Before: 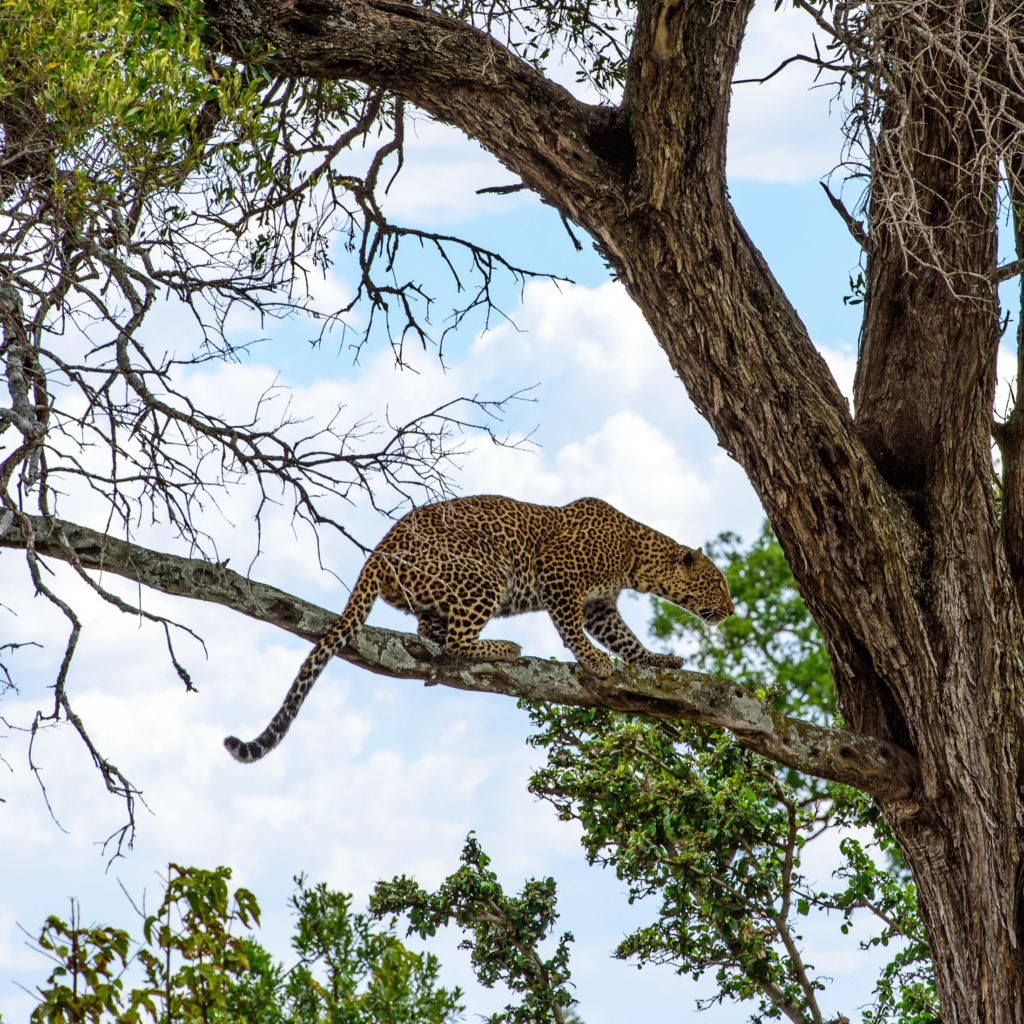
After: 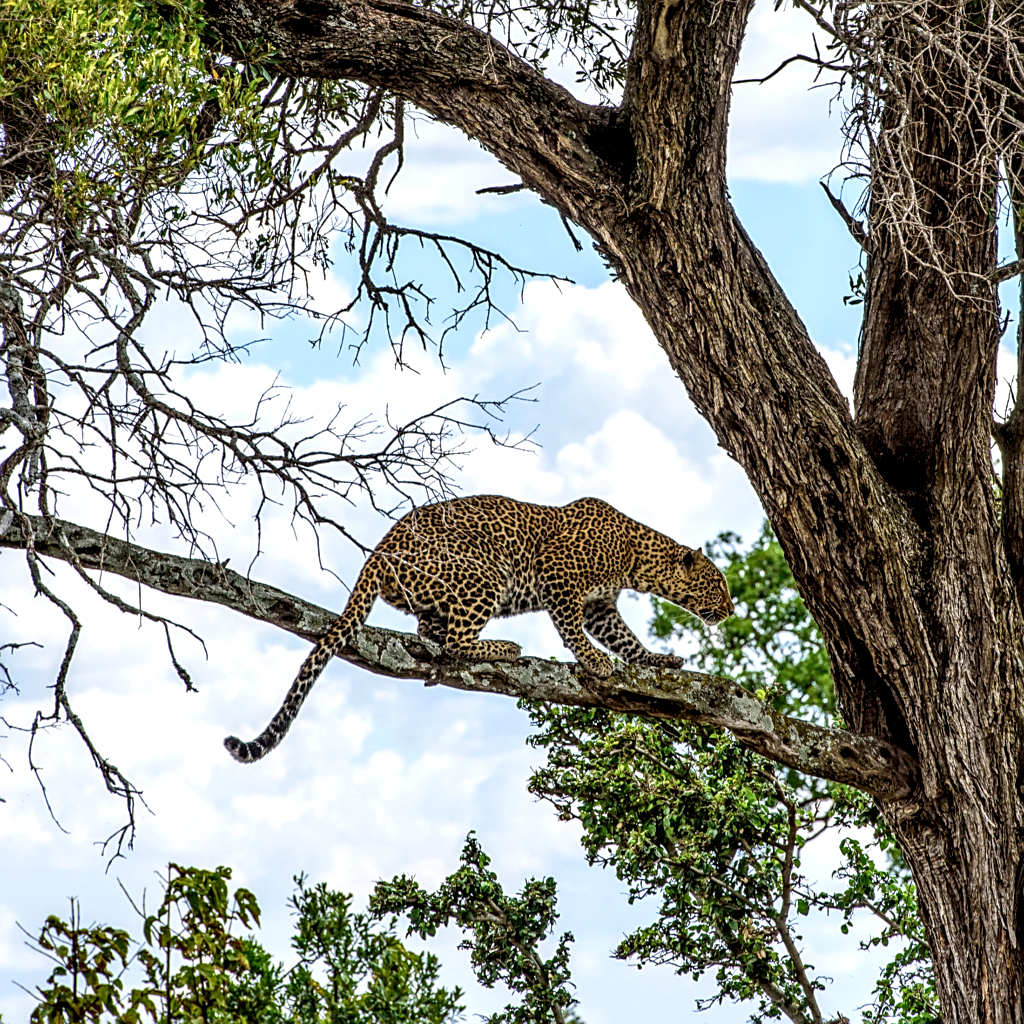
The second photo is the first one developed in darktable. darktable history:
sharpen: on, module defaults
local contrast: highlights 63%, shadows 54%, detail 168%, midtone range 0.507
